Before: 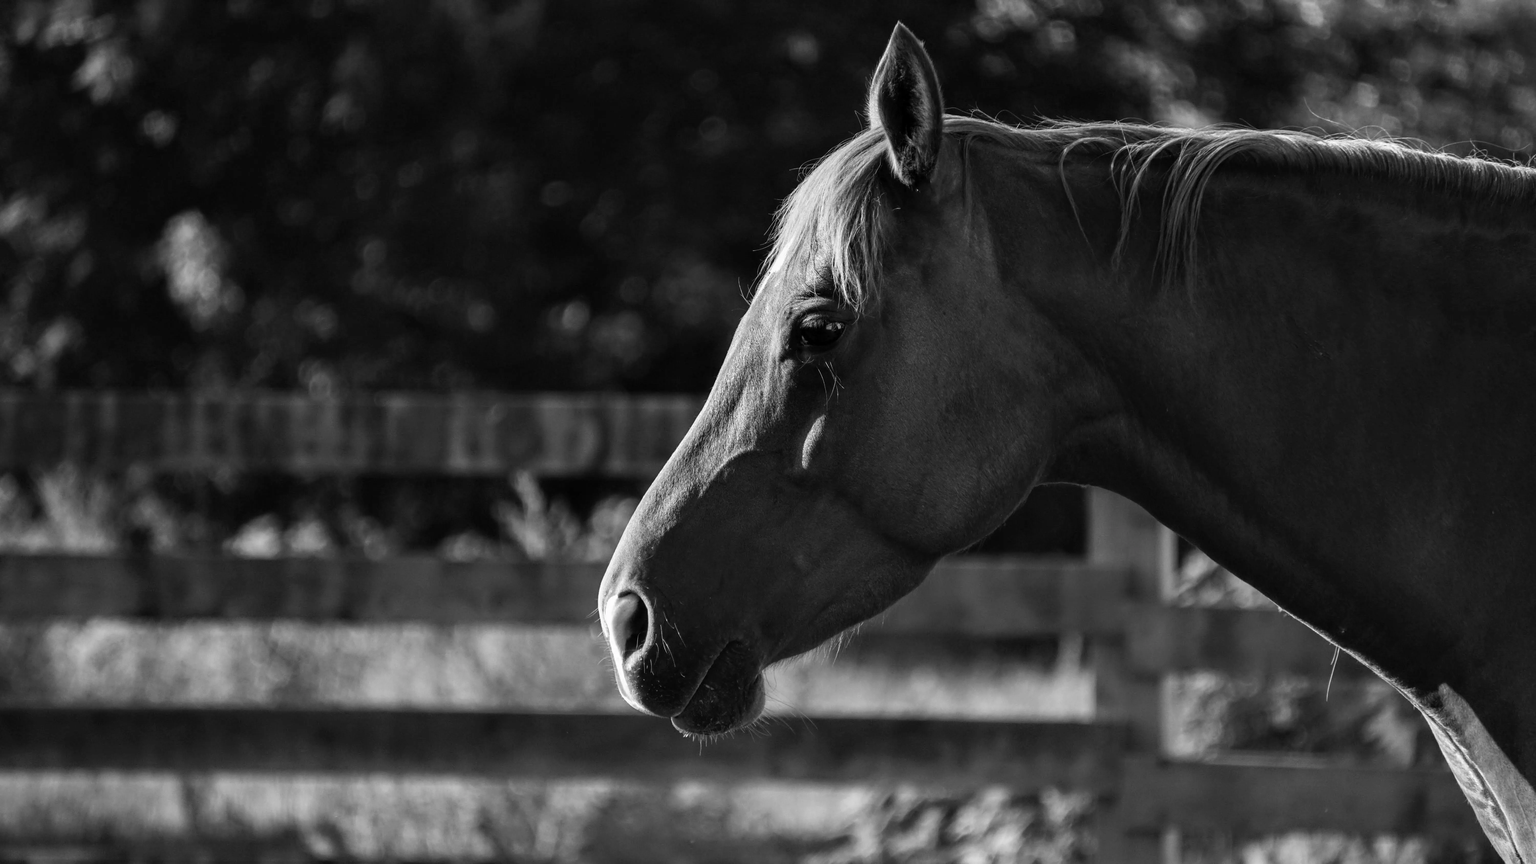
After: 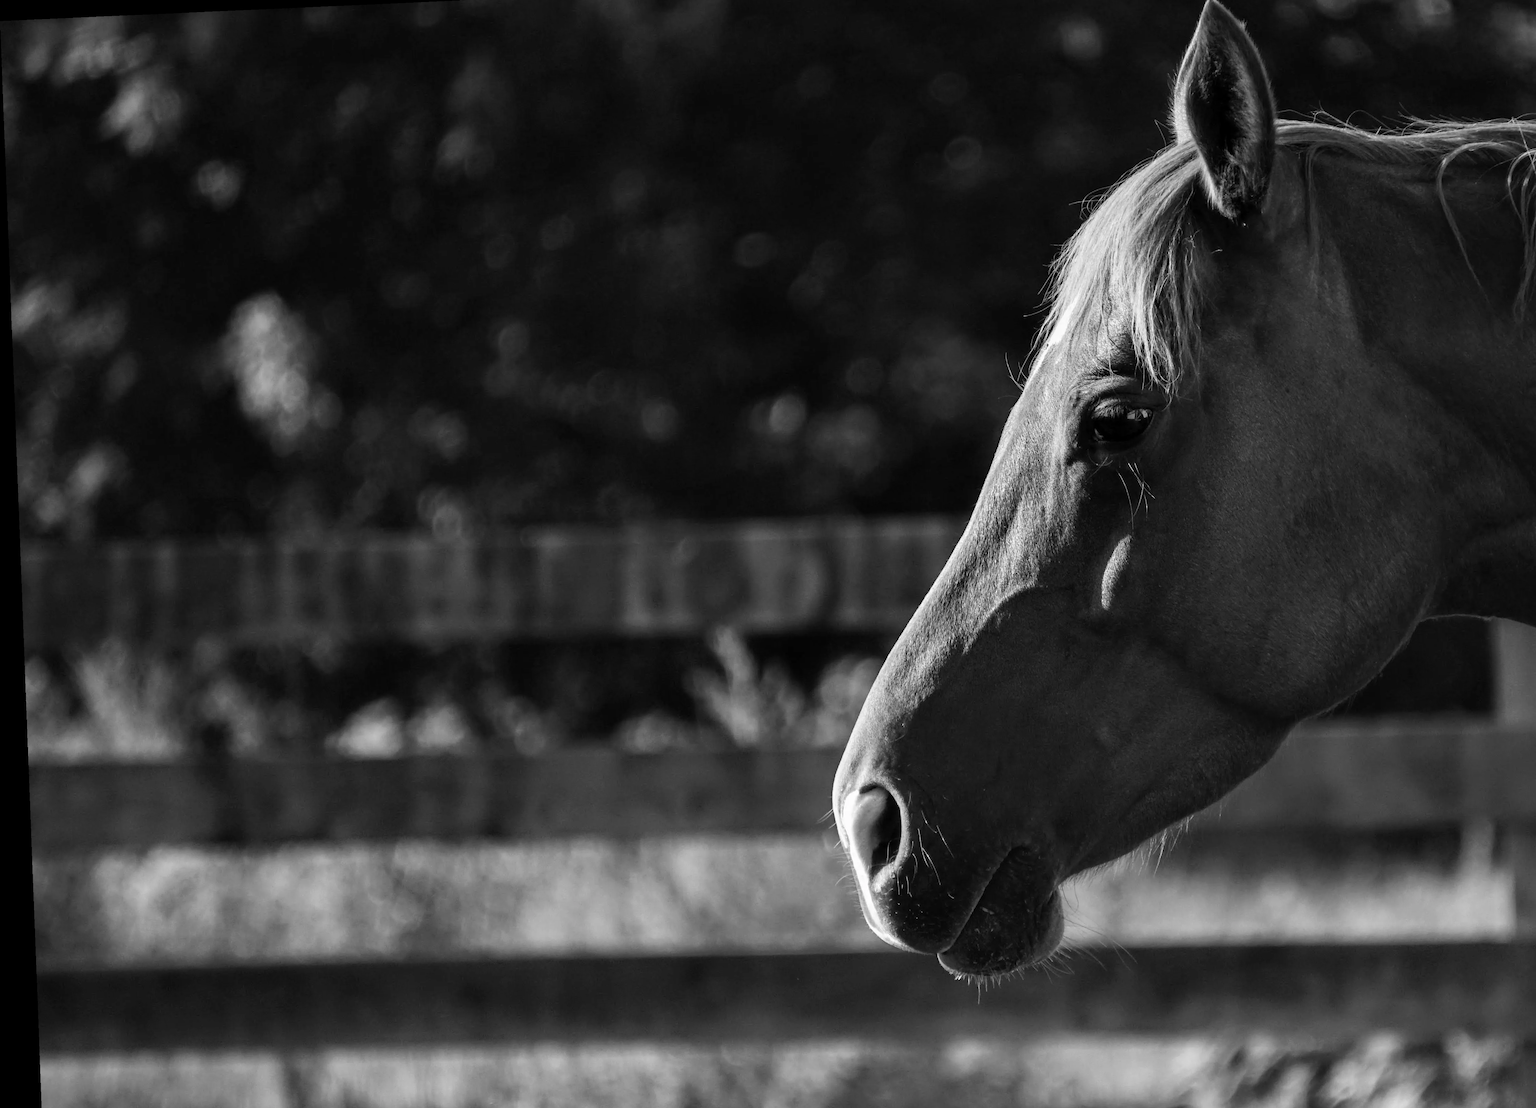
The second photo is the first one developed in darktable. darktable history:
rotate and perspective: rotation -2.22°, lens shift (horizontal) -0.022, automatic cropping off
crop: top 5.803%, right 27.864%, bottom 5.804%
